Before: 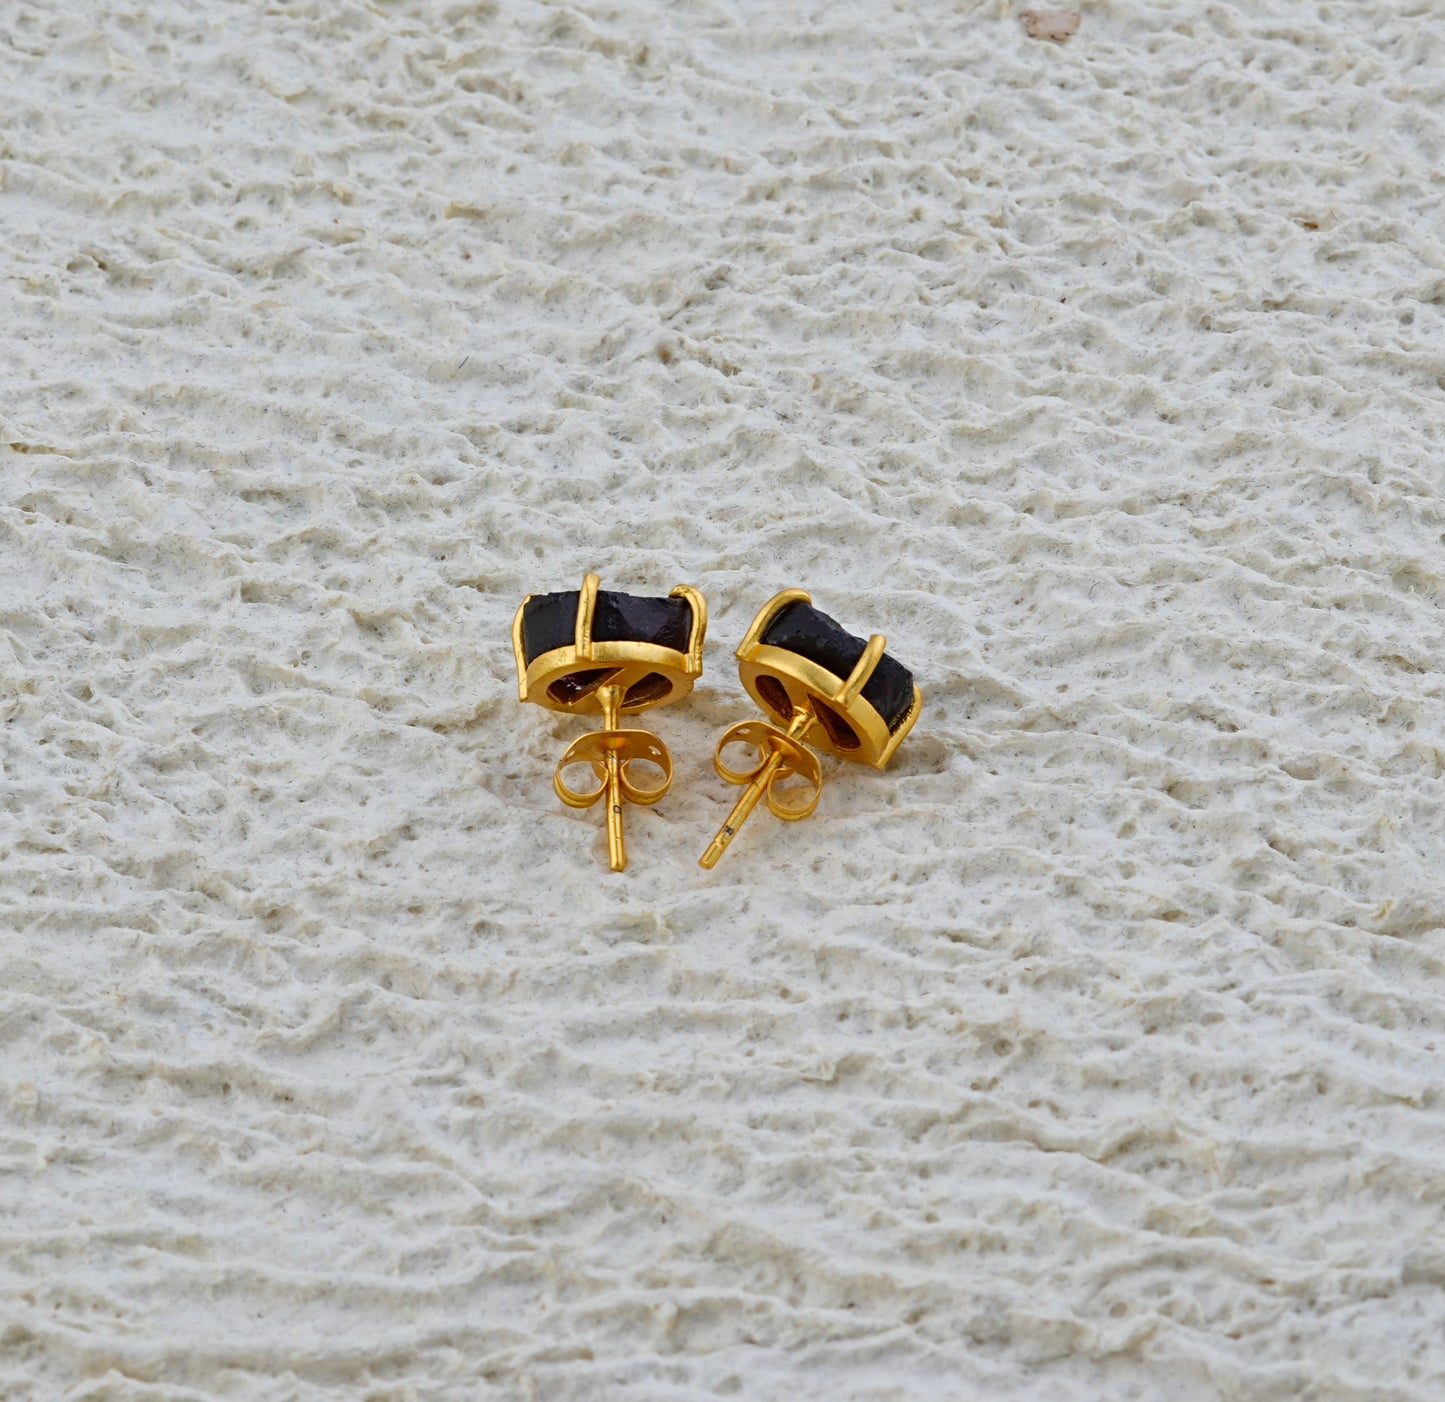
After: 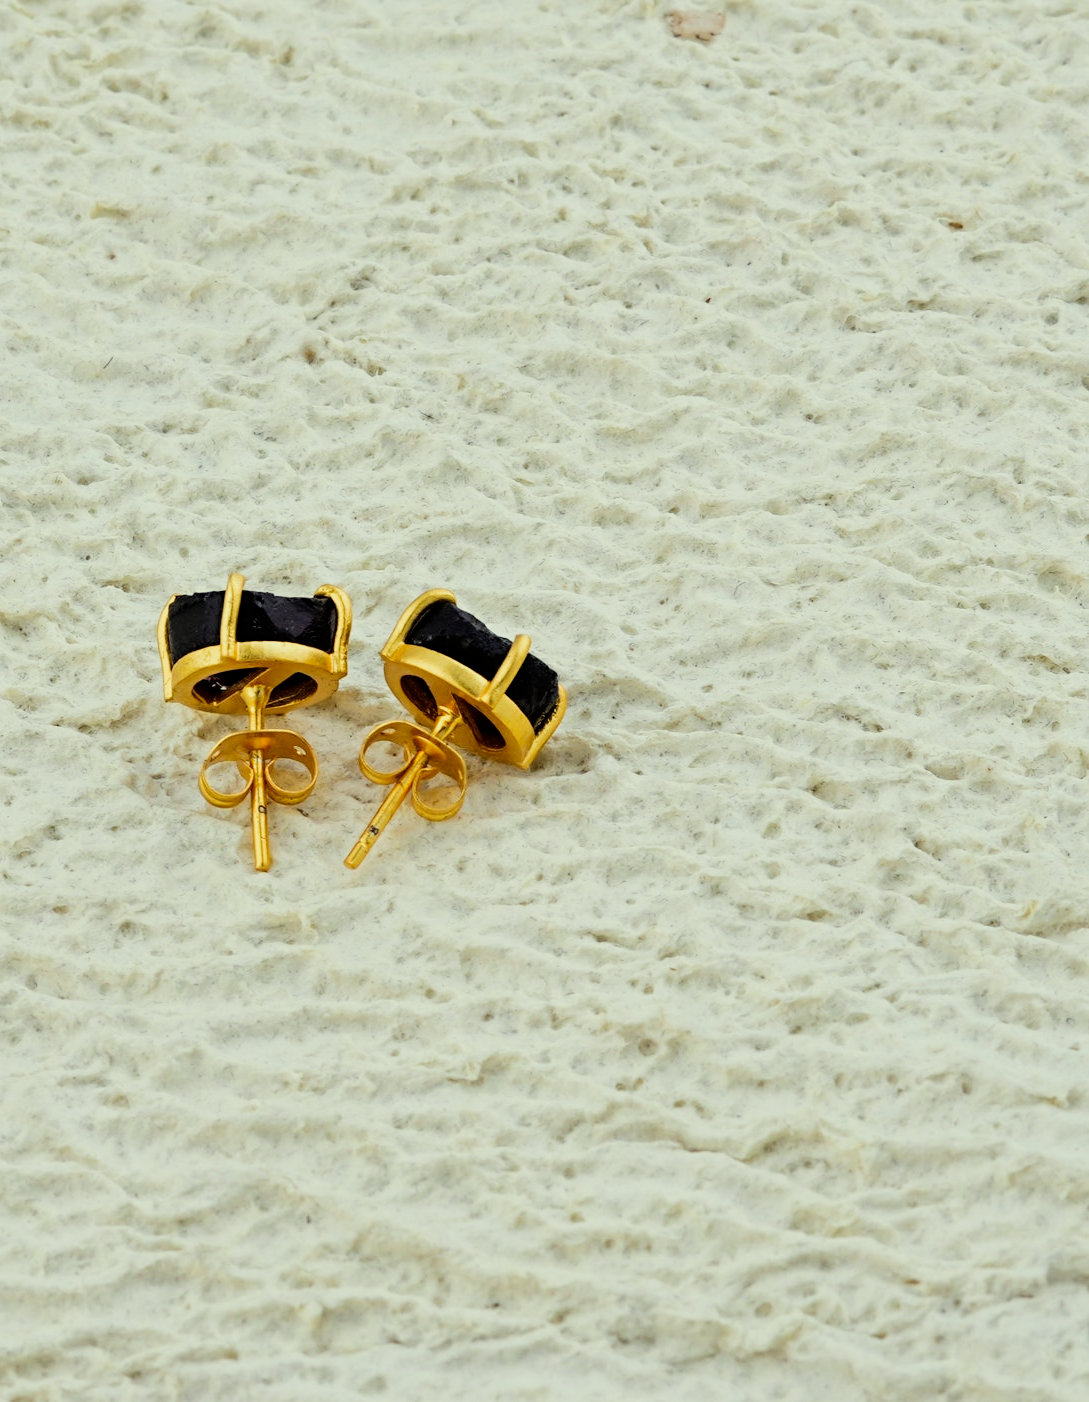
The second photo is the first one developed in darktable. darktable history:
exposure: black level correction 0, exposure 0.4 EV, compensate exposure bias true, compensate highlight preservation false
crop and rotate: left 24.6%
filmic rgb: black relative exposure -5 EV, hardness 2.88, contrast 1.3, highlights saturation mix -30%
color correction: highlights a* -5.94, highlights b* 11.19
